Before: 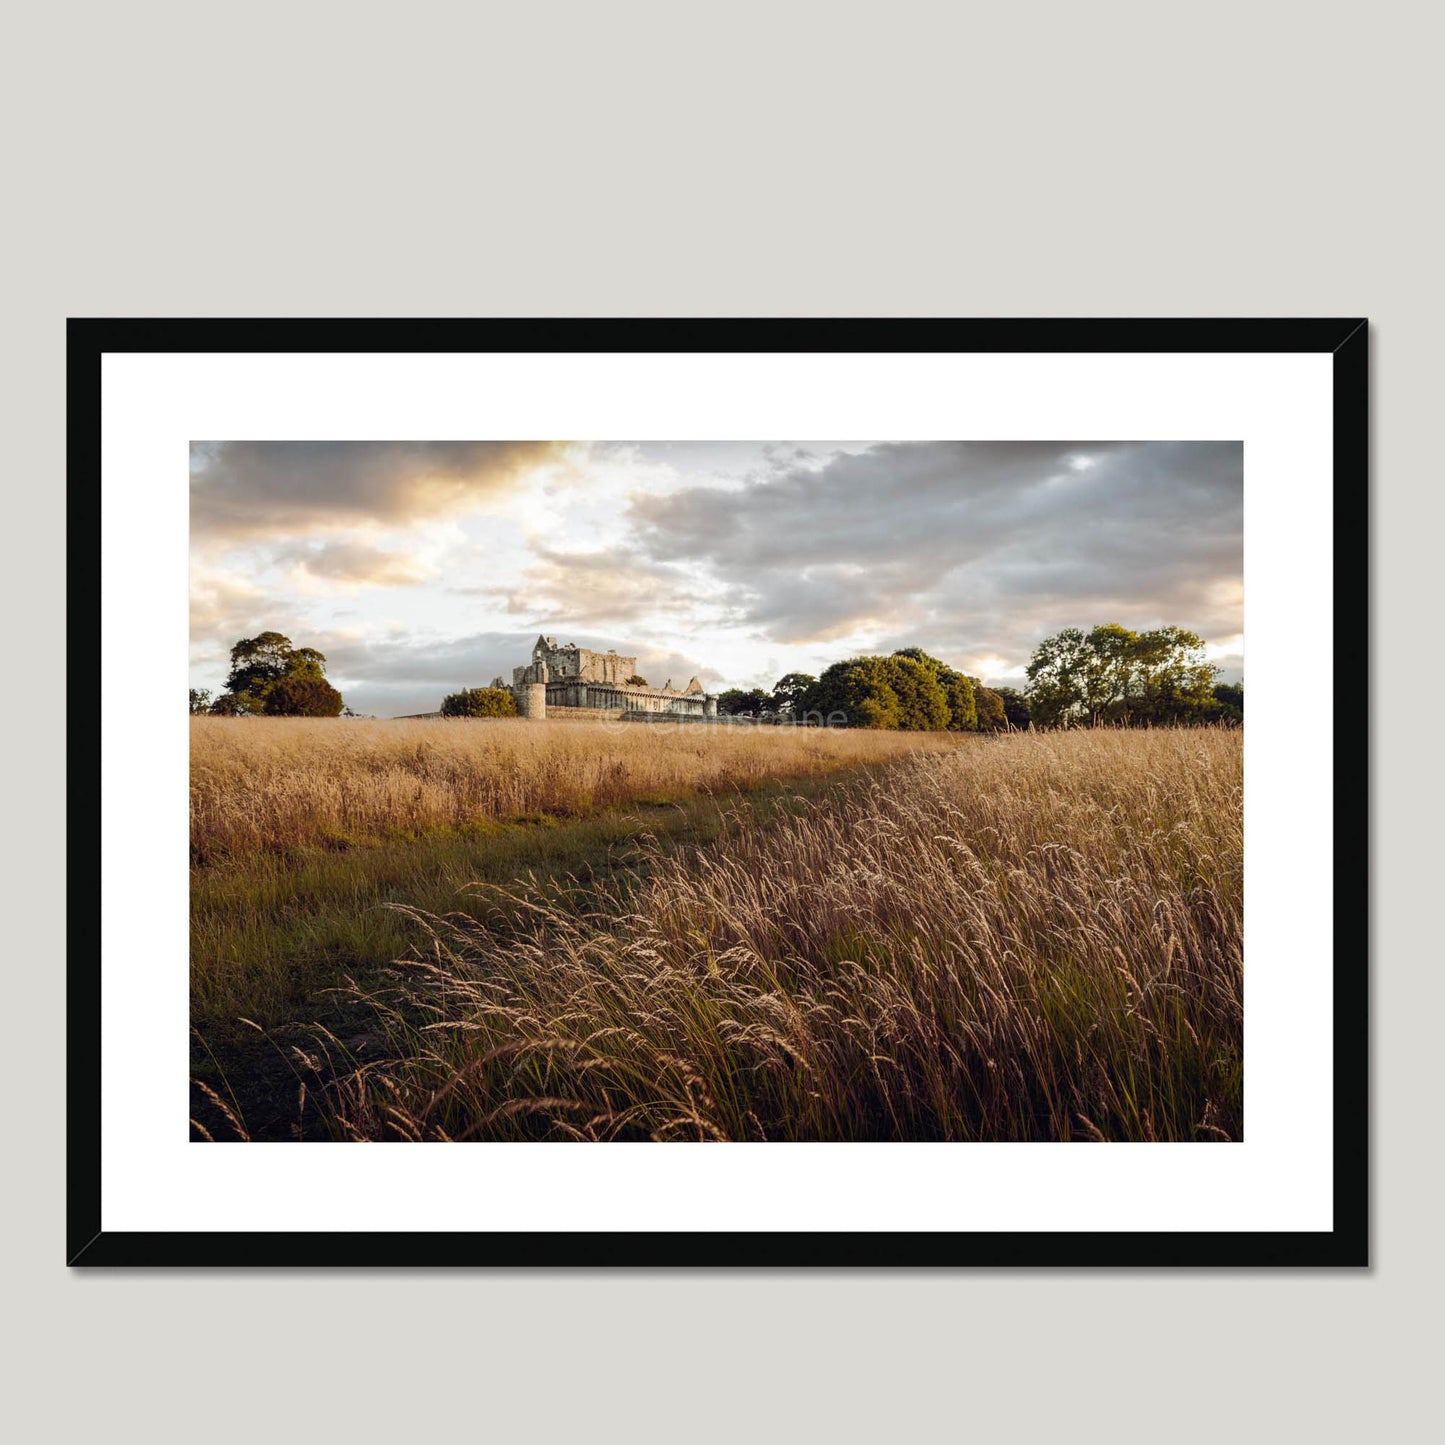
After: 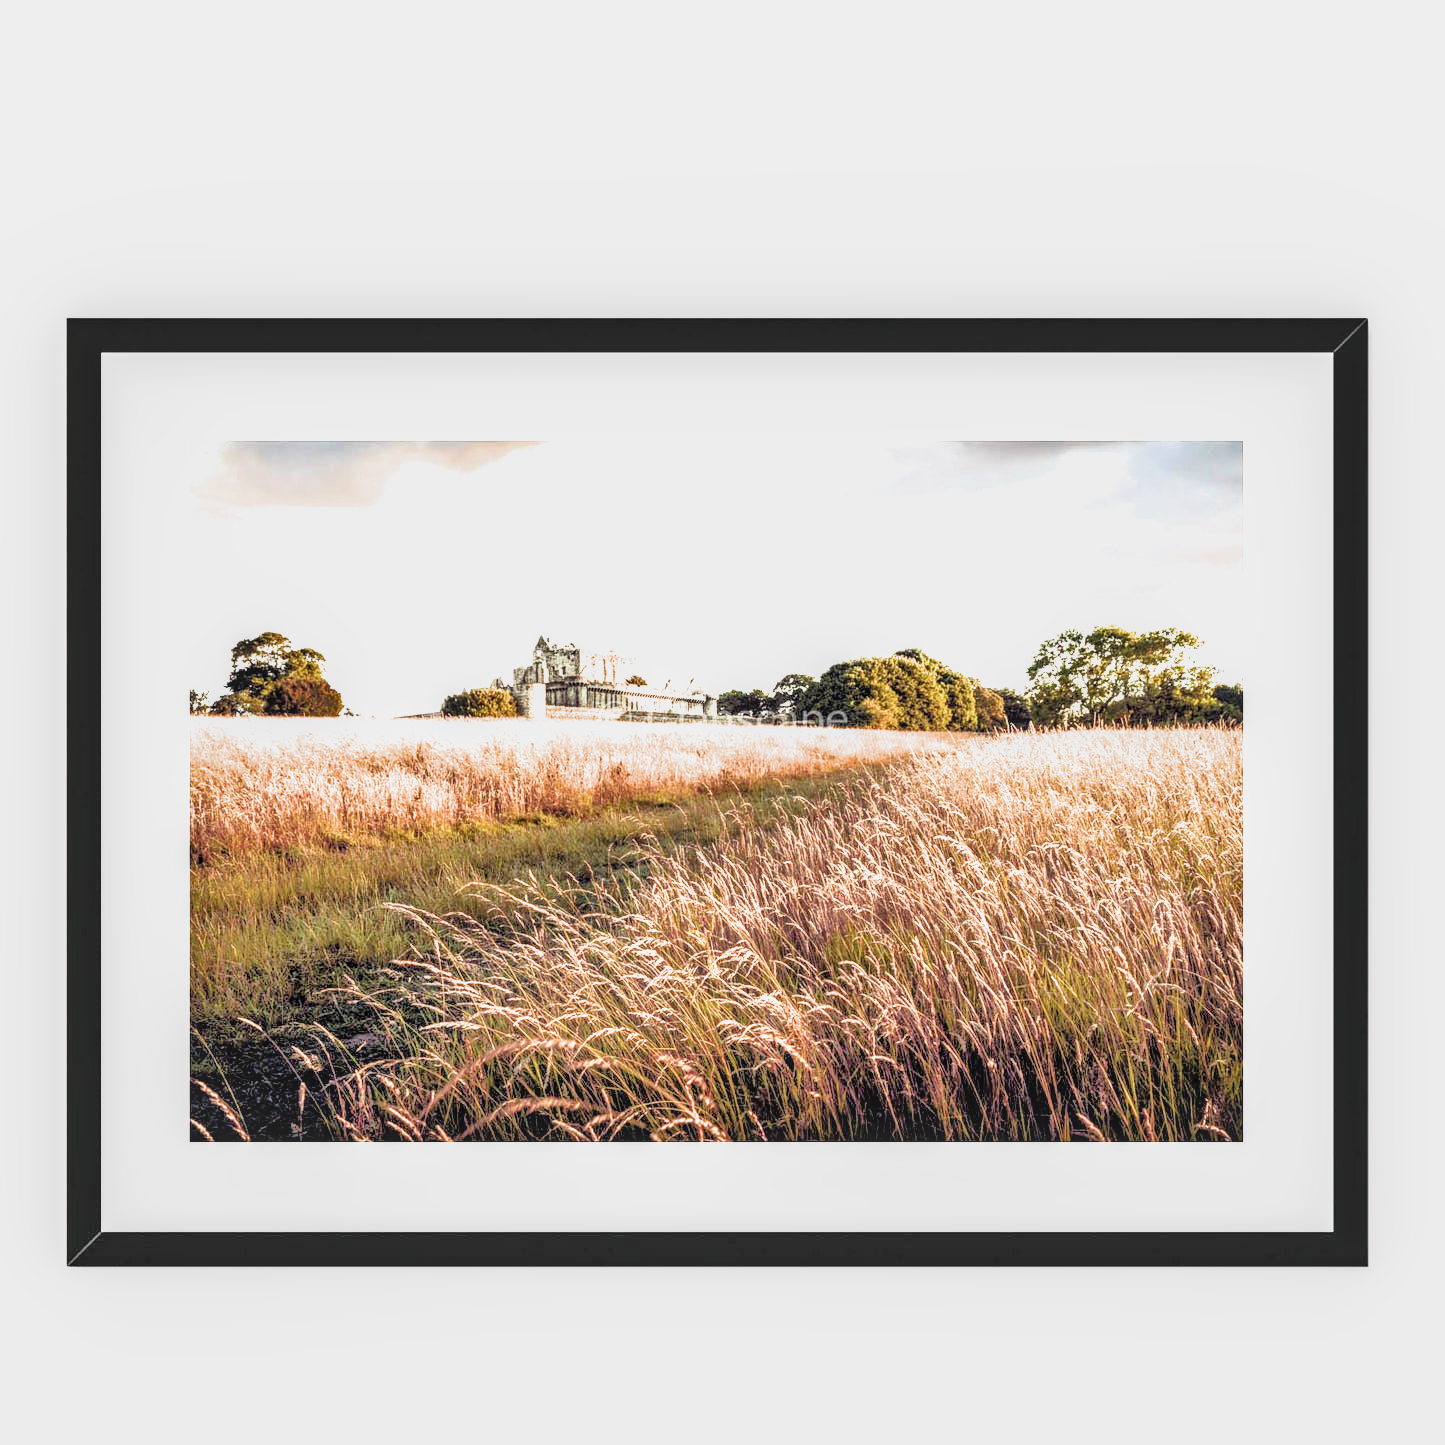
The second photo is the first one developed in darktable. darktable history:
bloom: size 9%, threshold 100%, strength 7%
graduated density: rotation 5.63°, offset 76.9
exposure: black level correction 0, exposure 2.088 EV, compensate exposure bias true, compensate highlight preservation false
contrast brightness saturation: contrast -0.11
tone equalizer: -7 EV 0.15 EV, -6 EV 0.6 EV, -5 EV 1.15 EV, -4 EV 1.33 EV, -3 EV 1.15 EV, -2 EV 0.6 EV, -1 EV 0.15 EV, mask exposure compensation -0.5 EV
filmic rgb: black relative exposure -3.75 EV, white relative exposure 2.4 EV, dynamic range scaling -50%, hardness 3.42, latitude 30%, contrast 1.8
color balance: on, module defaults
local contrast: detail 130%
